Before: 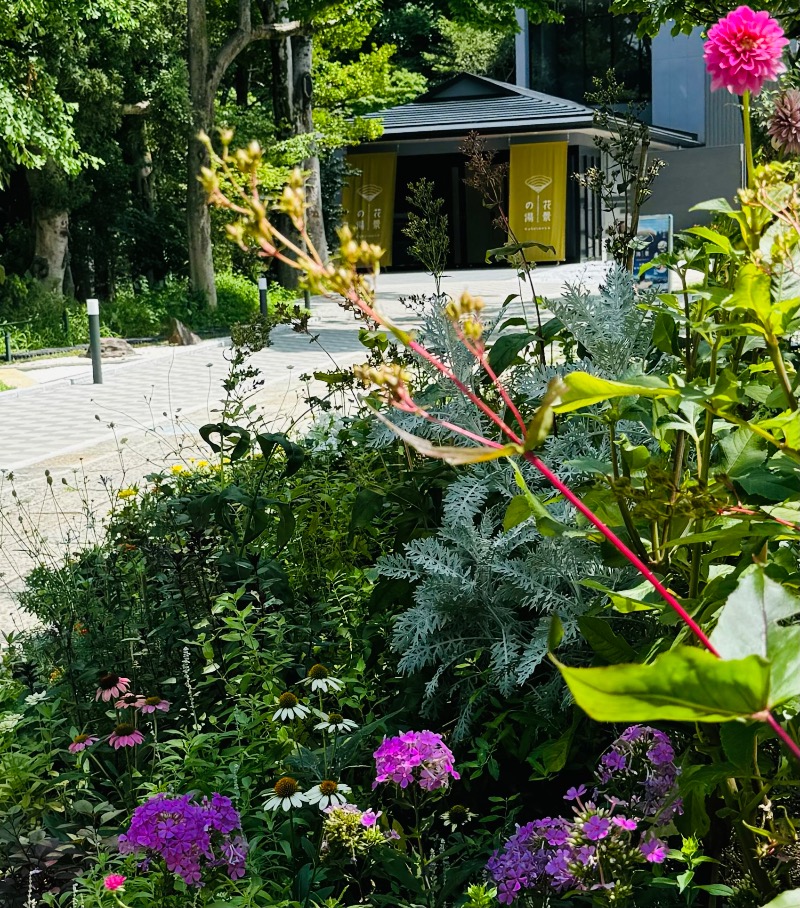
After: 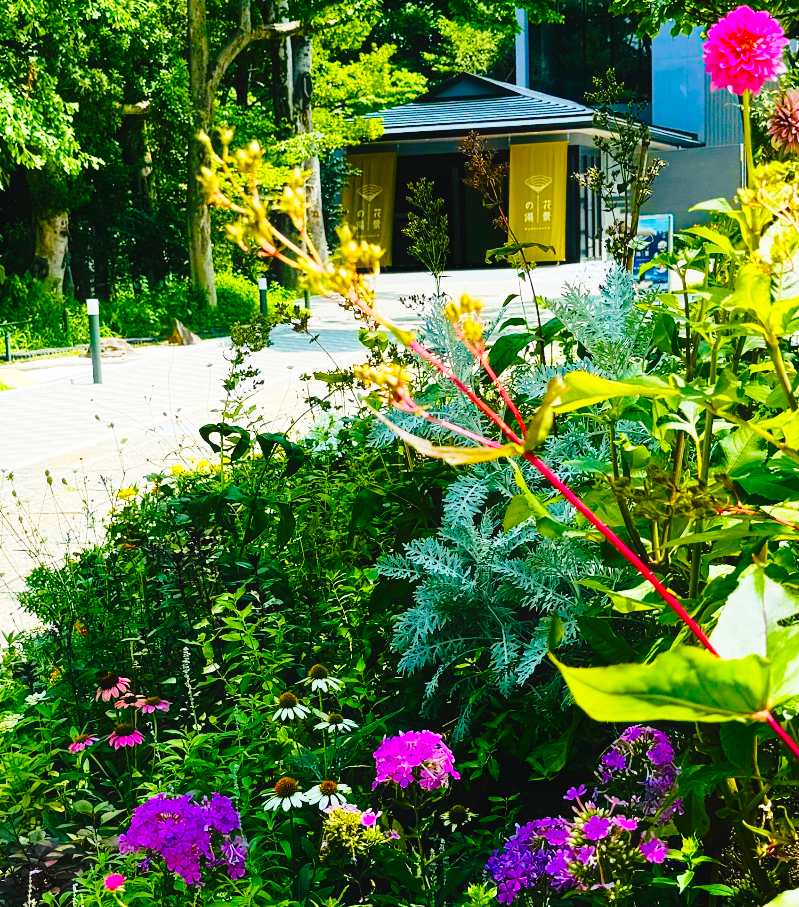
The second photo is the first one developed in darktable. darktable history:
velvia: strength 32.57%, mid-tones bias 0.207
contrast equalizer: octaves 7, y [[0.439, 0.44, 0.442, 0.457, 0.493, 0.498], [0.5 ×6], [0.5 ×6], [0 ×6], [0 ×6]], mix 0.581
base curve: curves: ch0 [(0, 0) (0.028, 0.03) (0.121, 0.232) (0.46, 0.748) (0.859, 0.968) (1, 1)], preserve colors none
color balance rgb: linear chroma grading › global chroma 15.497%, perceptual saturation grading › global saturation 15.025%
exposure: black level correction -0.001, exposure 0.08 EV, compensate highlight preservation false
